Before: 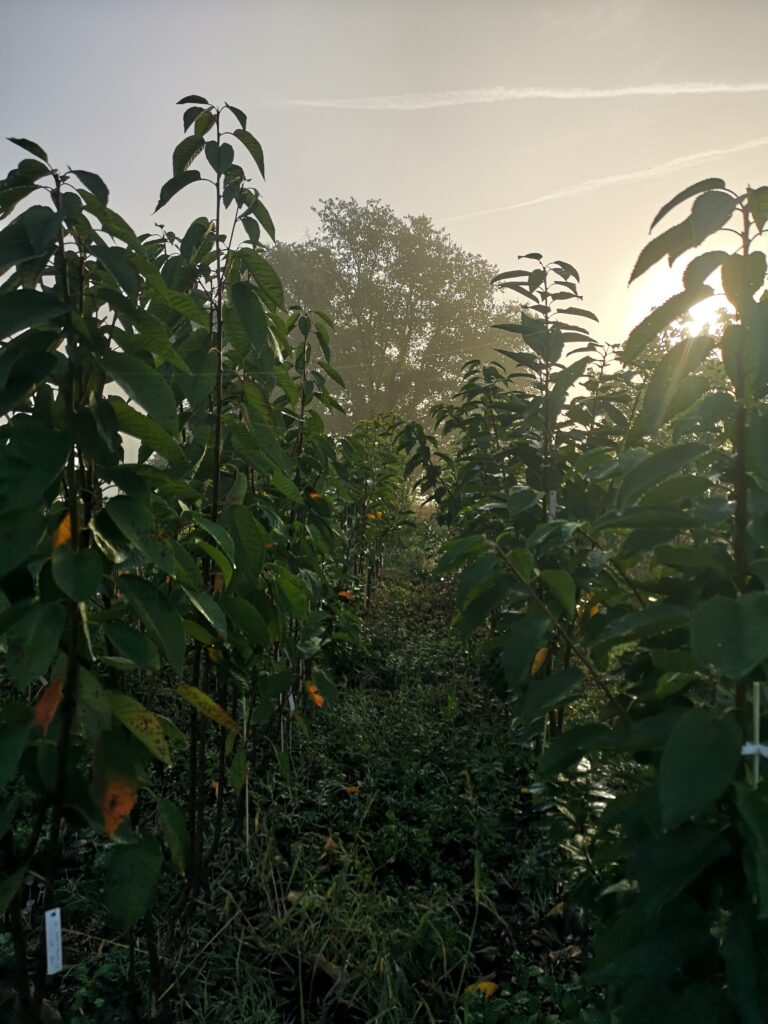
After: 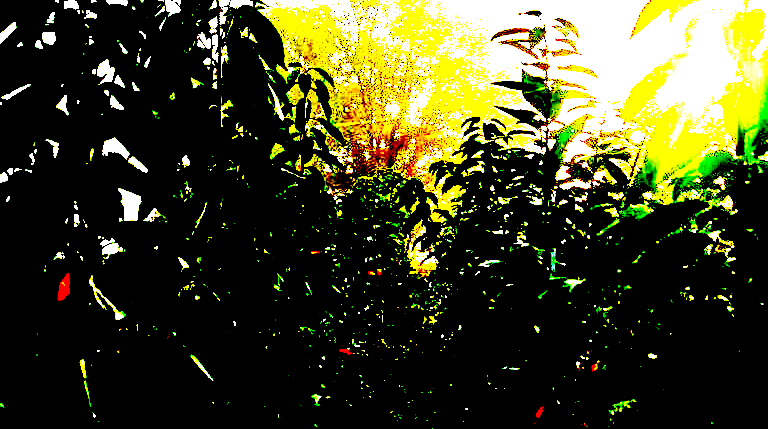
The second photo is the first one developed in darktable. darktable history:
crop and rotate: top 23.754%, bottom 34.349%
exposure: black level correction 0.099, exposure 3.084 EV, compensate highlight preservation false
